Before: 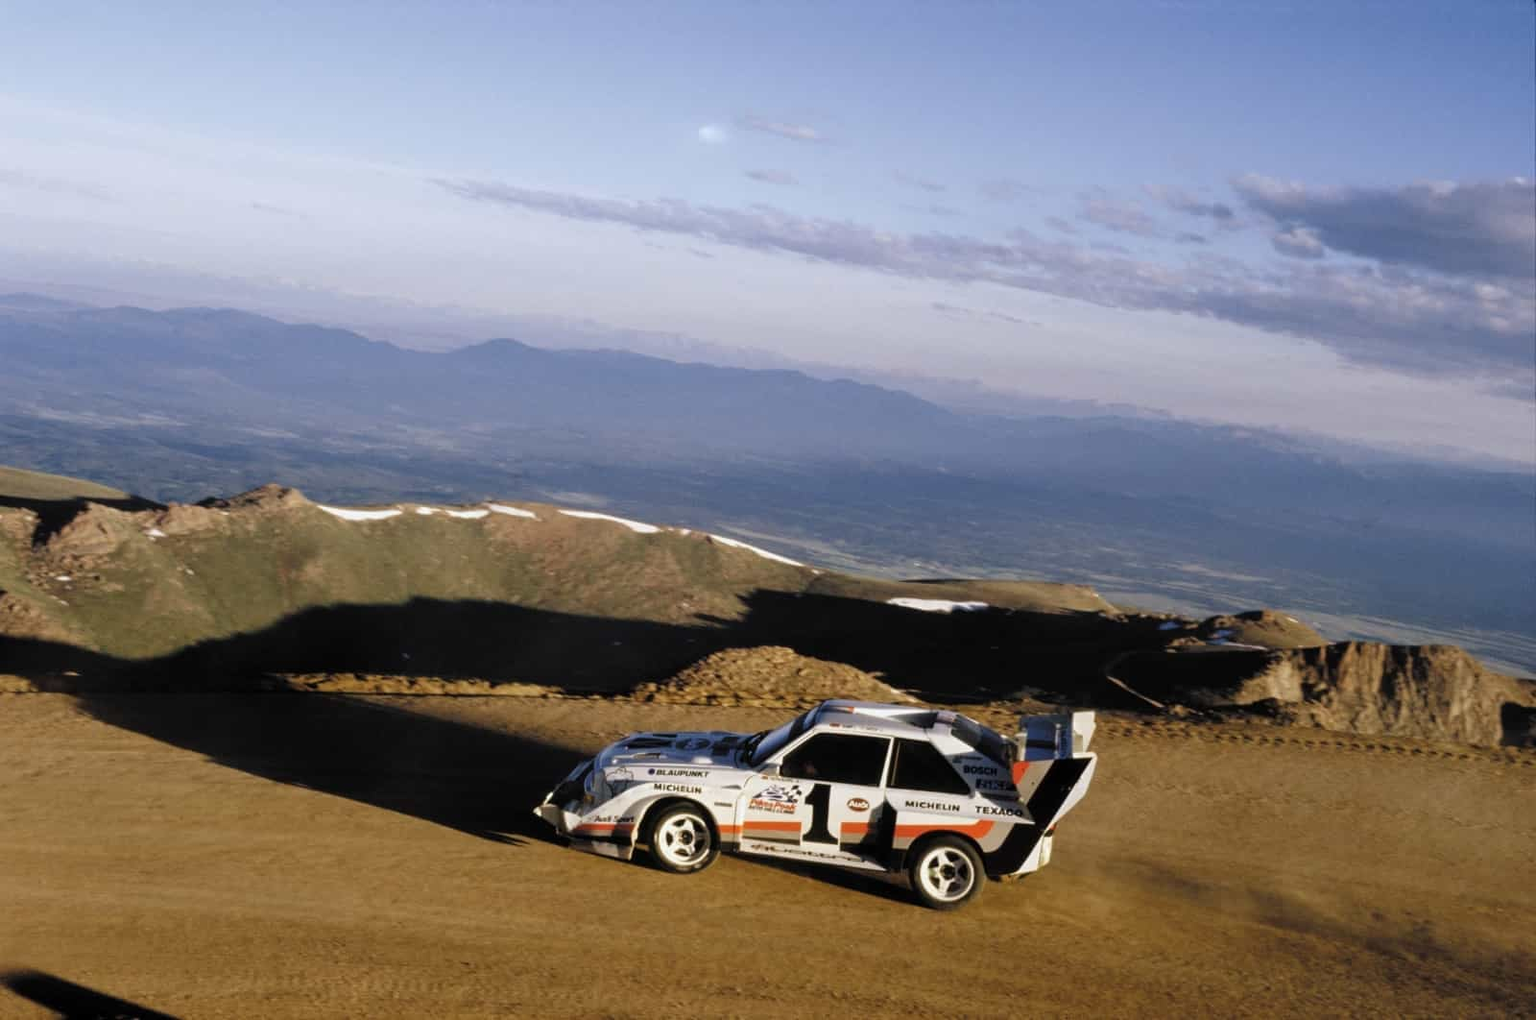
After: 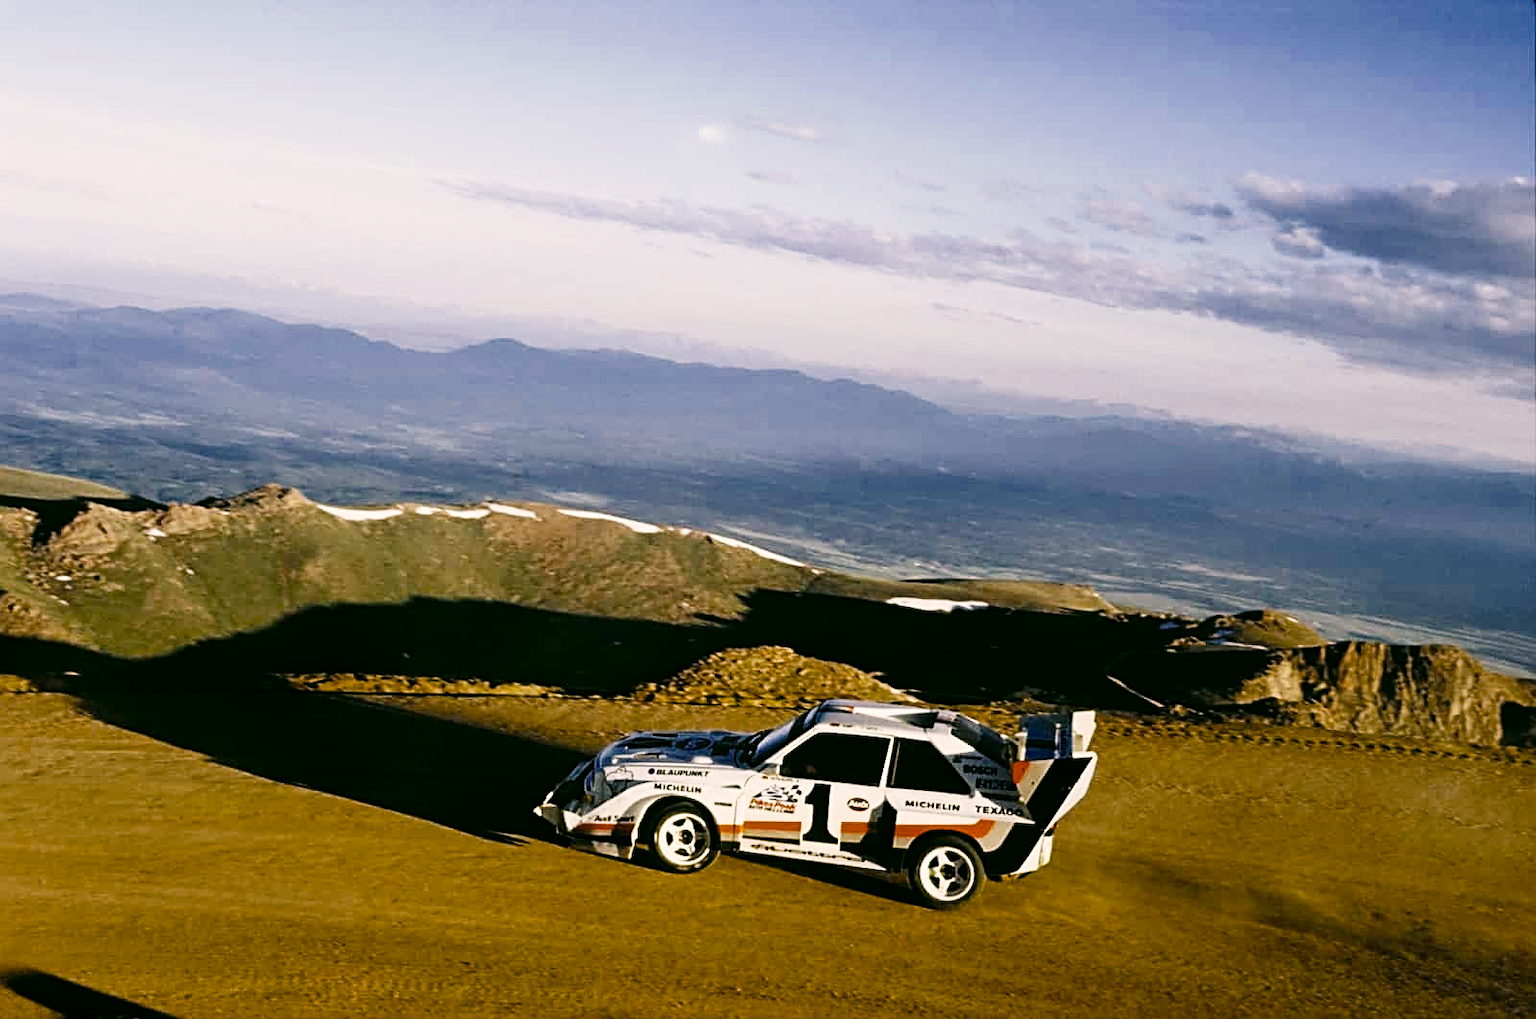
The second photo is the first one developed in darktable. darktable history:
color balance rgb: shadows lift › chroma 0.816%, shadows lift › hue 114.48°, perceptual saturation grading › global saturation 24.933%, global vibrance 16.237%, saturation formula JzAzBz (2021)
sharpen: radius 2.706, amount 0.678
contrast brightness saturation: contrast 0.096, saturation -0.282
color correction: highlights a* 3.94, highlights b* 4.95, shadows a* -7.19, shadows b* 4.8
tone curve: curves: ch0 [(0, 0) (0.051, 0.03) (0.096, 0.071) (0.241, 0.247) (0.455, 0.525) (0.594, 0.697) (0.741, 0.845) (0.871, 0.933) (1, 0.984)]; ch1 [(0, 0) (0.1, 0.038) (0.318, 0.243) (0.399, 0.351) (0.478, 0.469) (0.499, 0.499) (0.534, 0.549) (0.565, 0.594) (0.601, 0.634) (0.666, 0.7) (1, 1)]; ch2 [(0, 0) (0.453, 0.45) (0.479, 0.483) (0.504, 0.499) (0.52, 0.519) (0.541, 0.559) (0.592, 0.612) (0.824, 0.815) (1, 1)], preserve colors none
